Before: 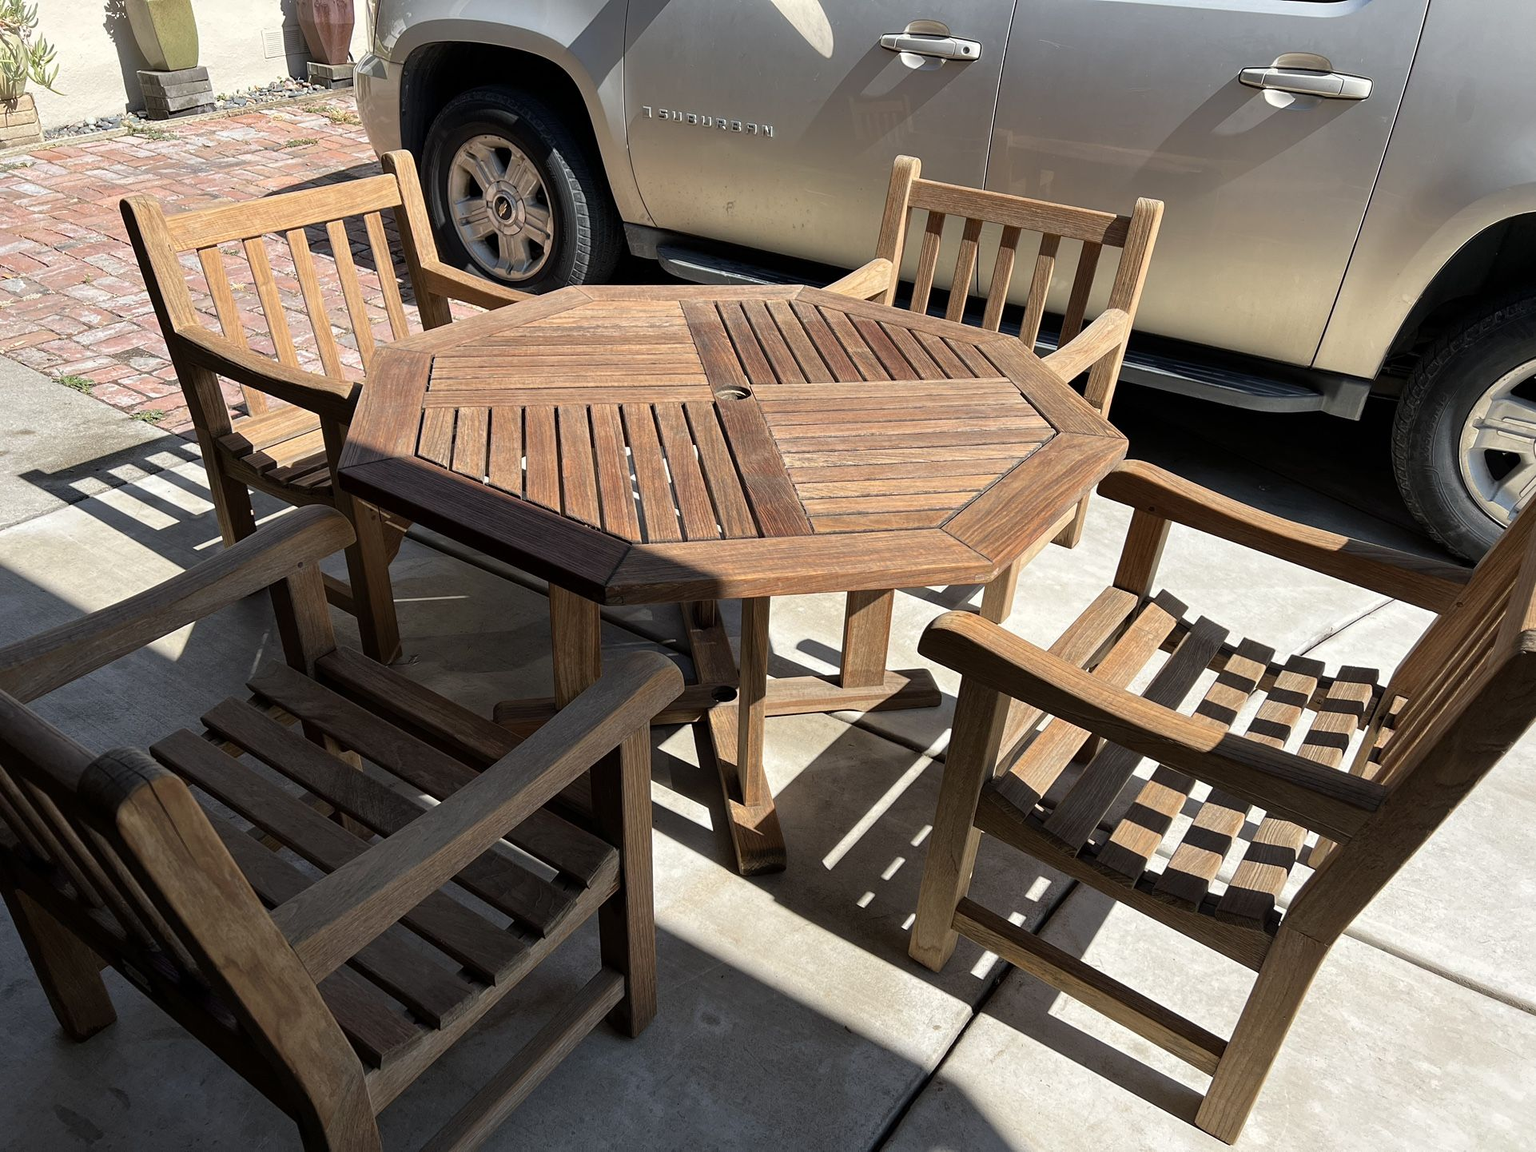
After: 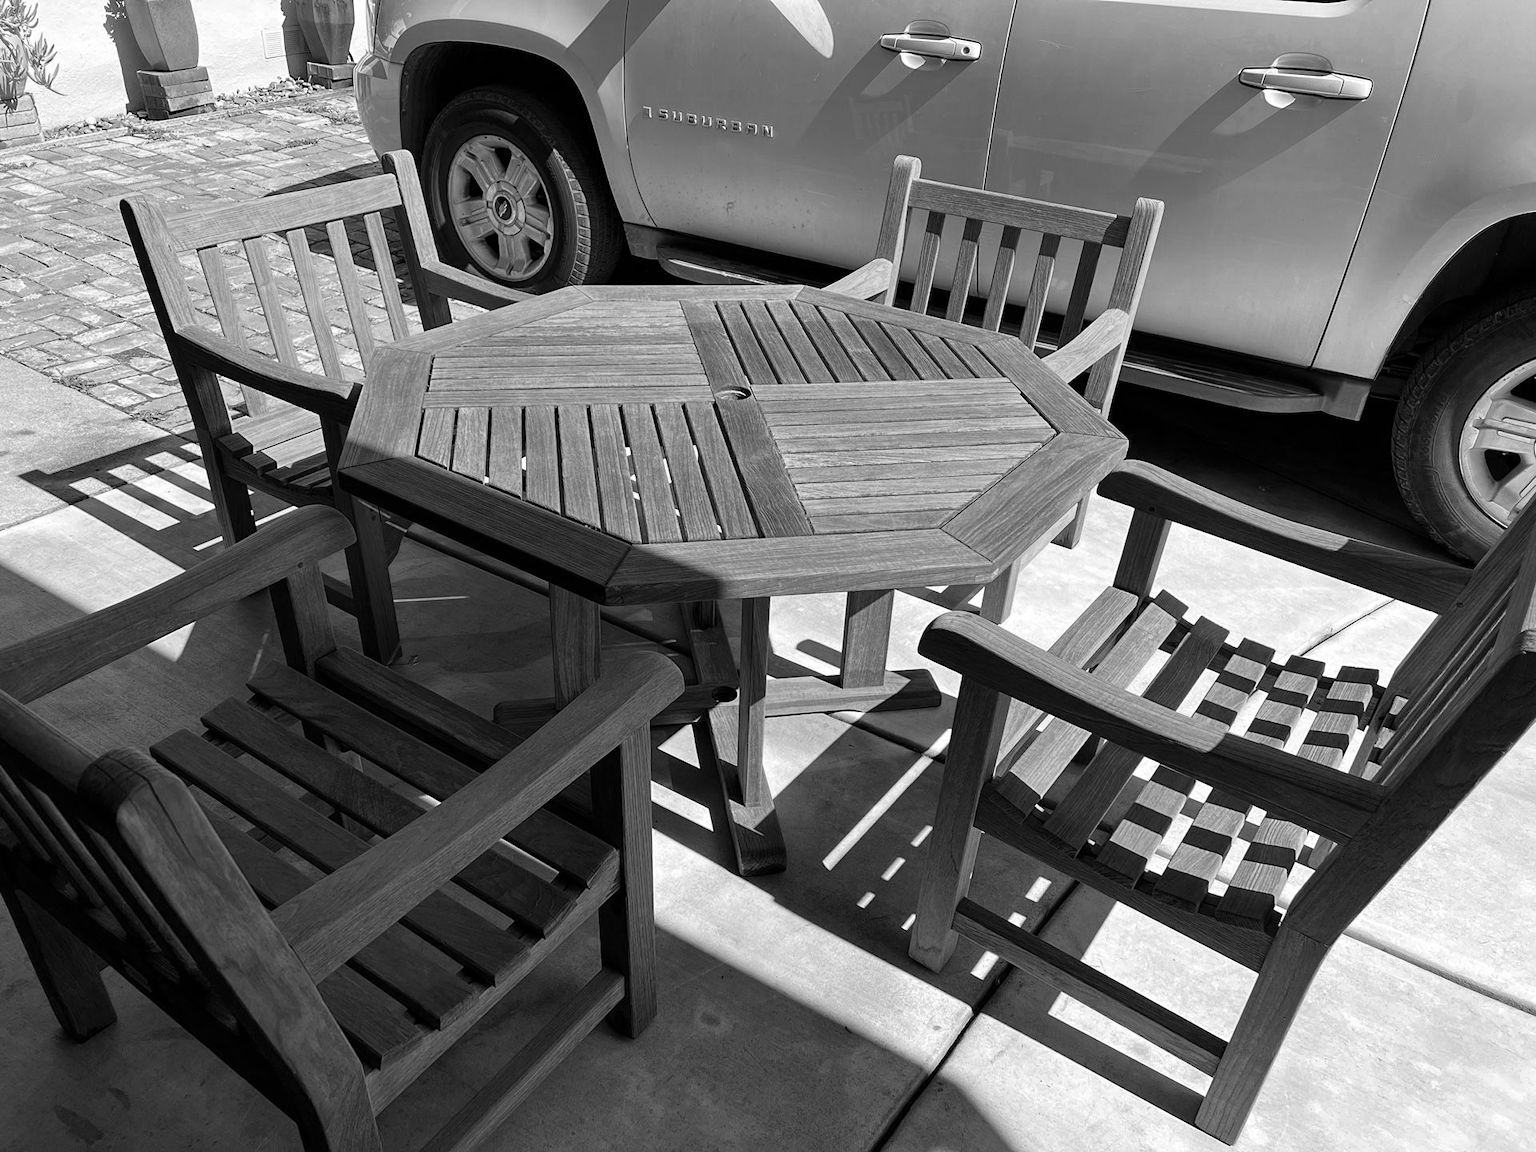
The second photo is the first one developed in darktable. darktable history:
color calibration: output gray [0.253, 0.26, 0.487, 0], illuminant as shot in camera, x 0.377, y 0.393, temperature 4197.69 K
